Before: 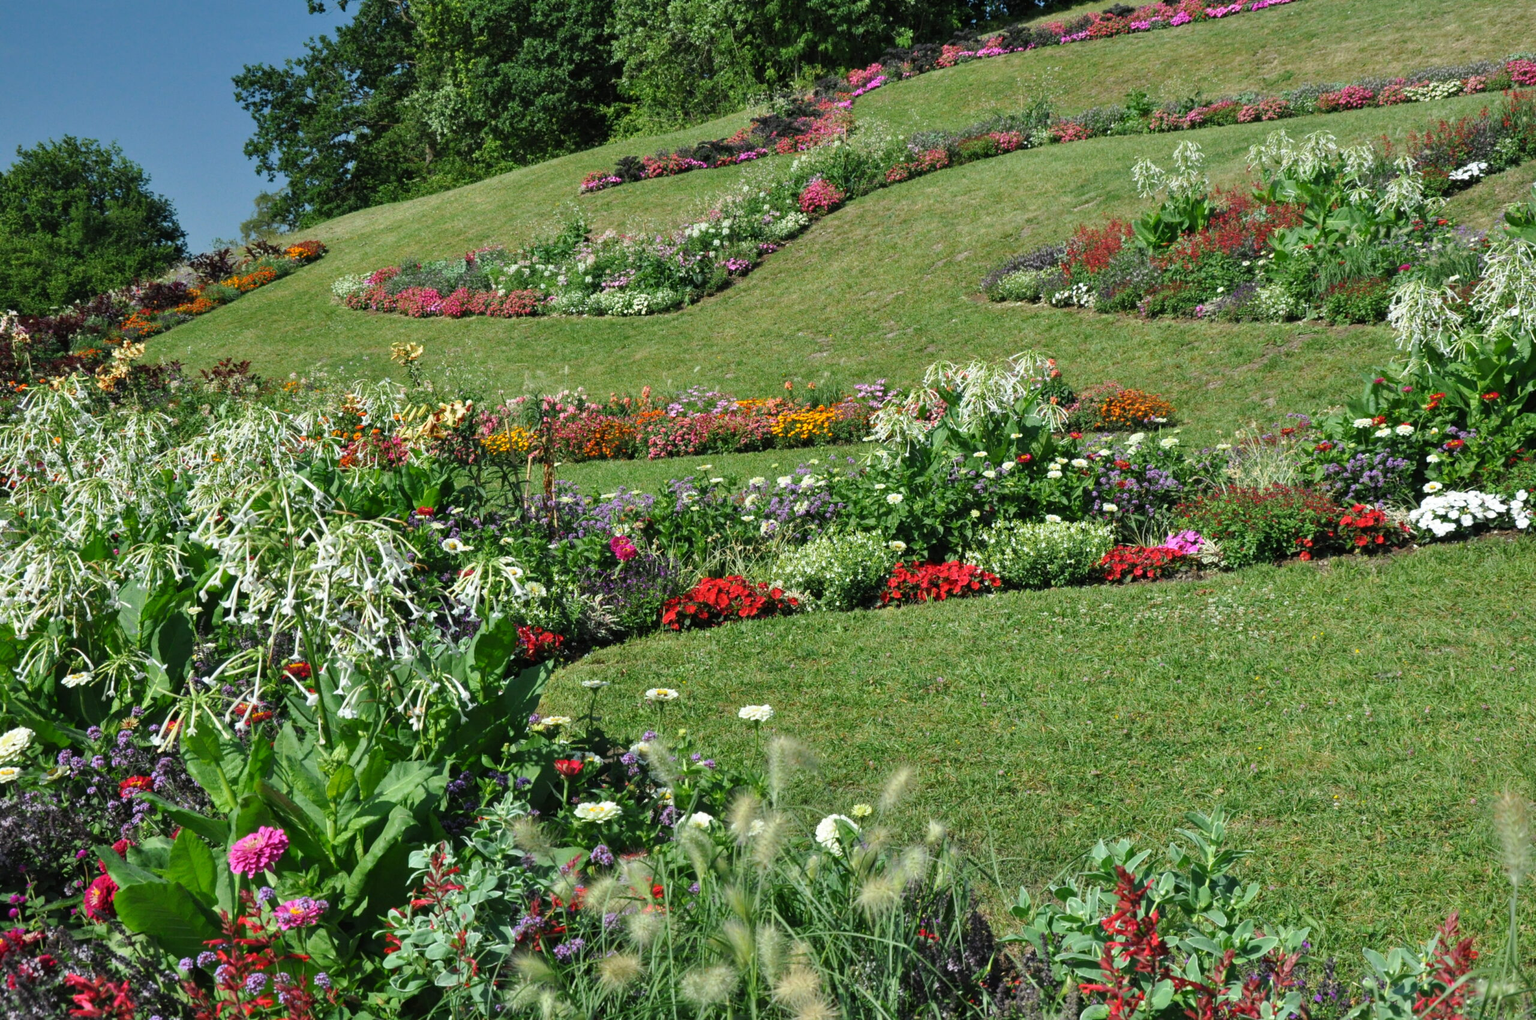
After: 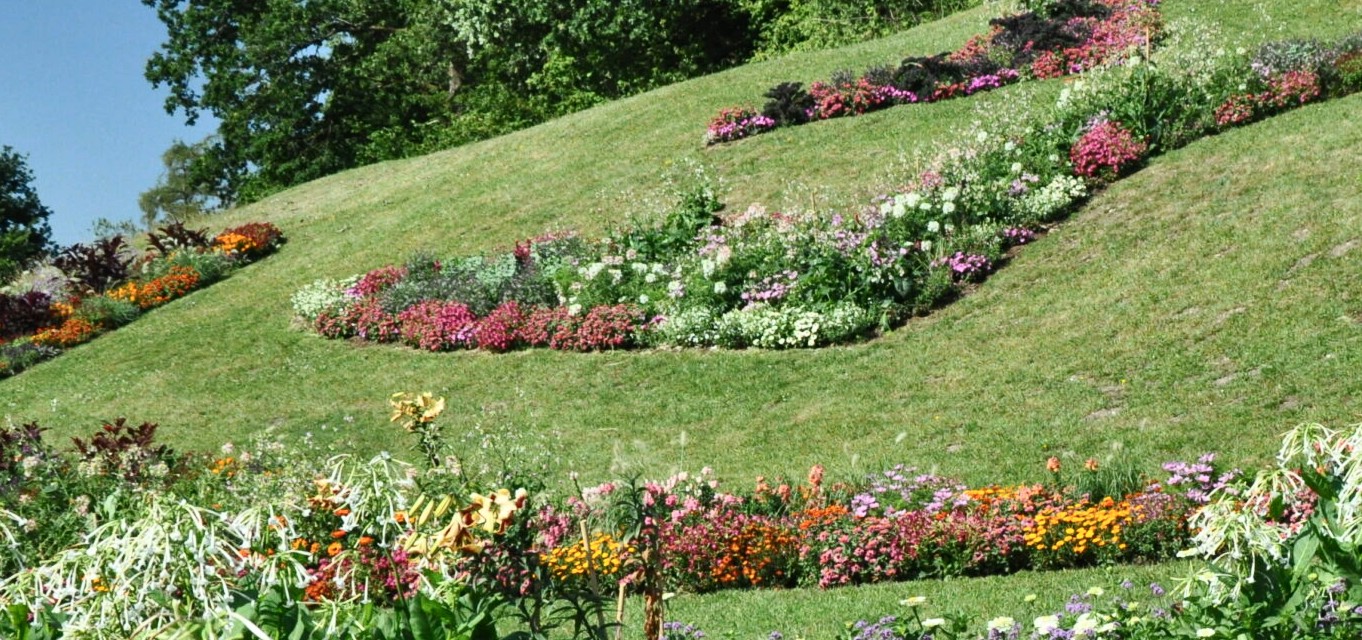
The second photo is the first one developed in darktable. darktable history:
contrast brightness saturation: contrast 0.237, brightness 0.087
shadows and highlights: highlights color adjustment 89.44%, low approximation 0.01, soften with gaussian
crop: left 10.223%, top 10.482%, right 36.573%, bottom 51.826%
color zones: curves: ch0 [(0.068, 0.464) (0.25, 0.5) (0.48, 0.508) (0.75, 0.536) (0.886, 0.476) (0.967, 0.456)]; ch1 [(0.066, 0.456) (0.25, 0.5) (0.616, 0.508) (0.746, 0.56) (0.934, 0.444)]
